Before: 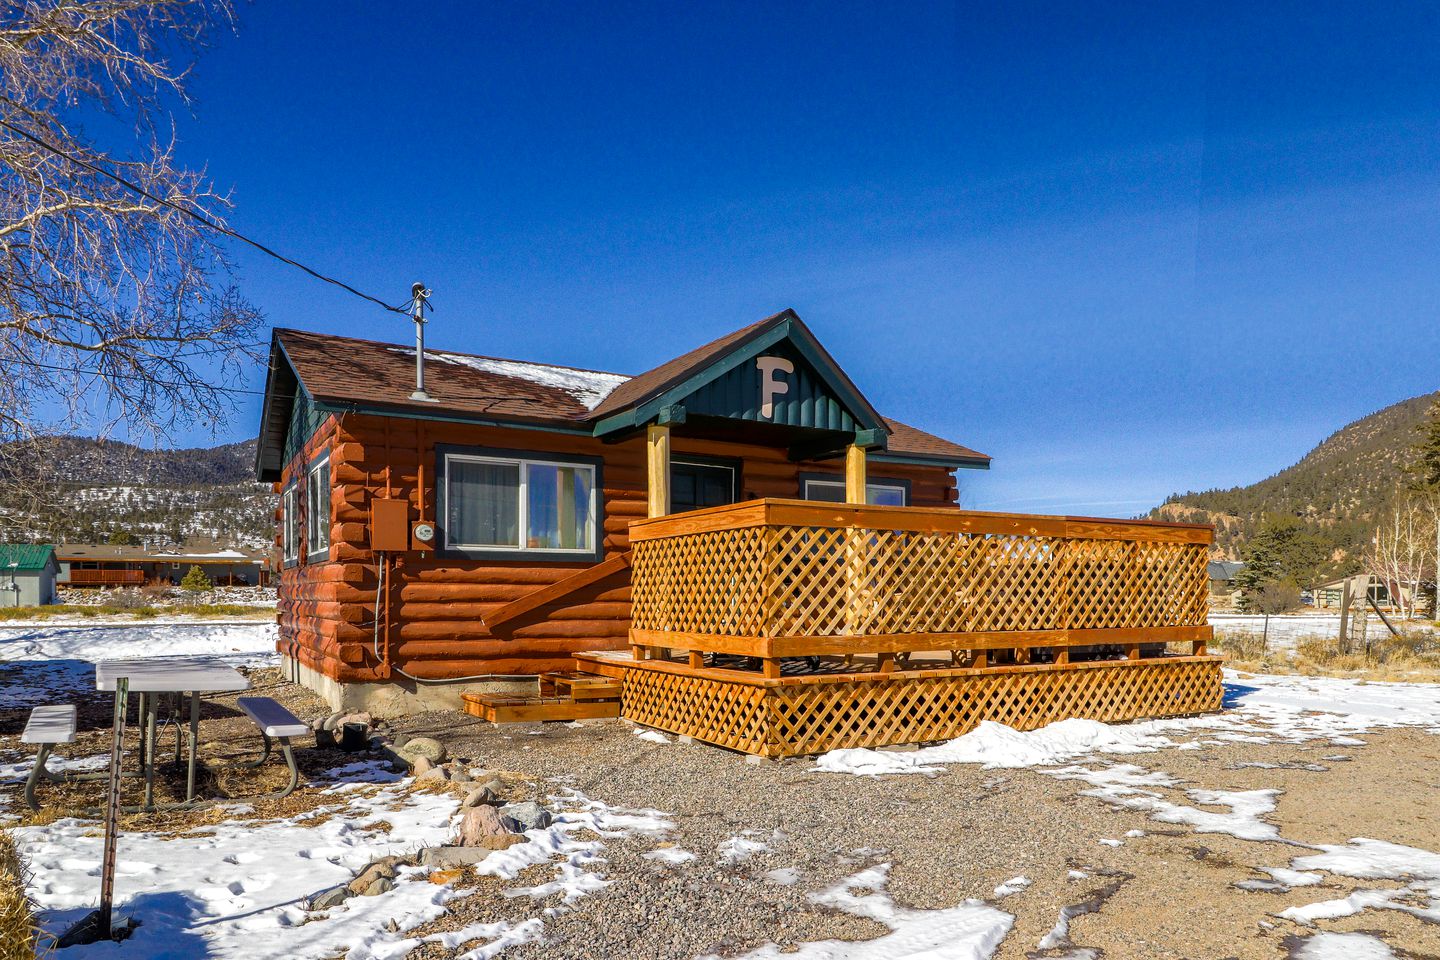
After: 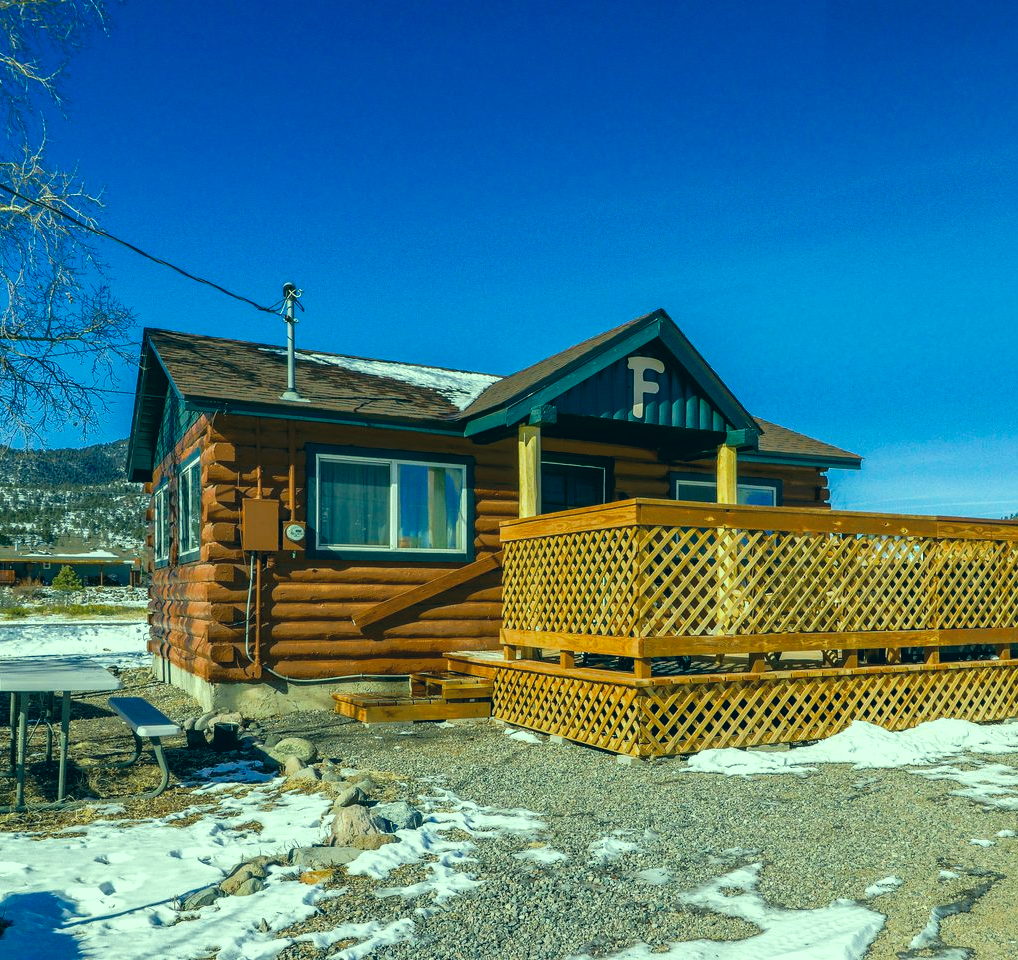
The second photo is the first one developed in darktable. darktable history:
color correction: highlights a* -19.57, highlights b* 9.8, shadows a* -19.75, shadows b* -11.42
crop and rotate: left 8.986%, right 20.254%
